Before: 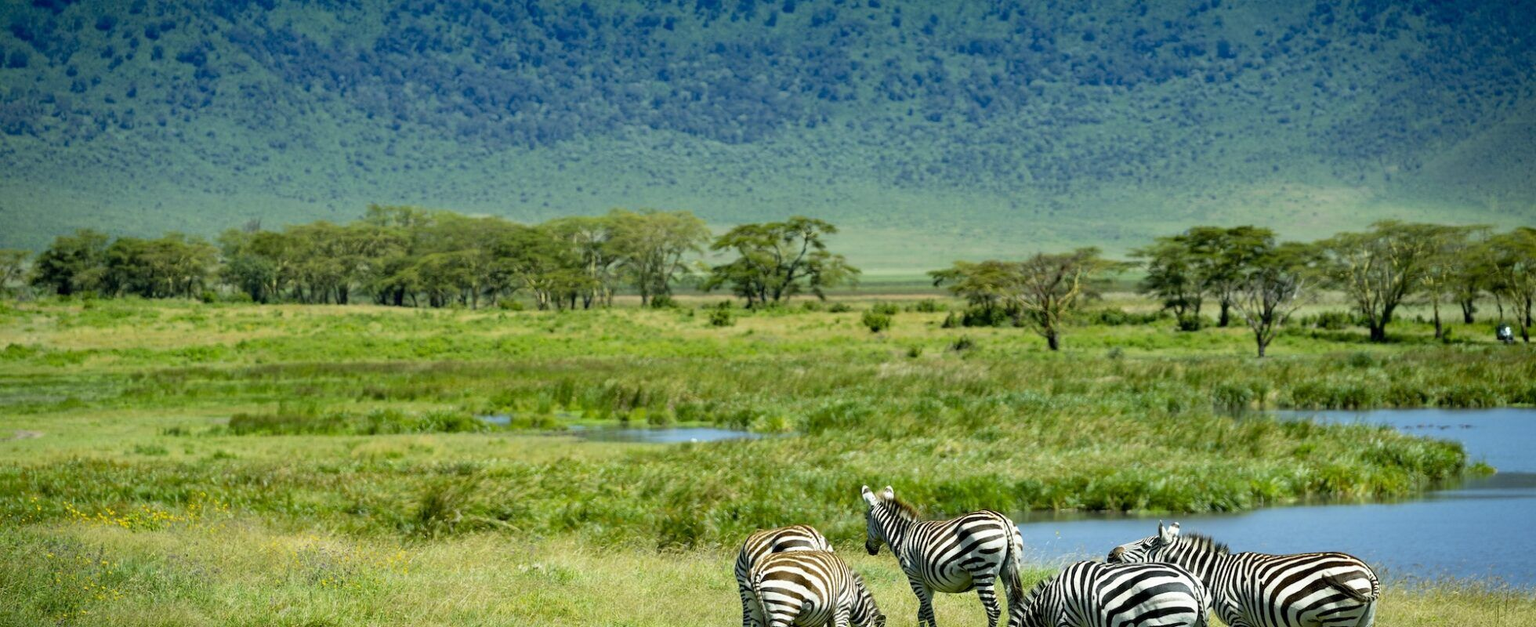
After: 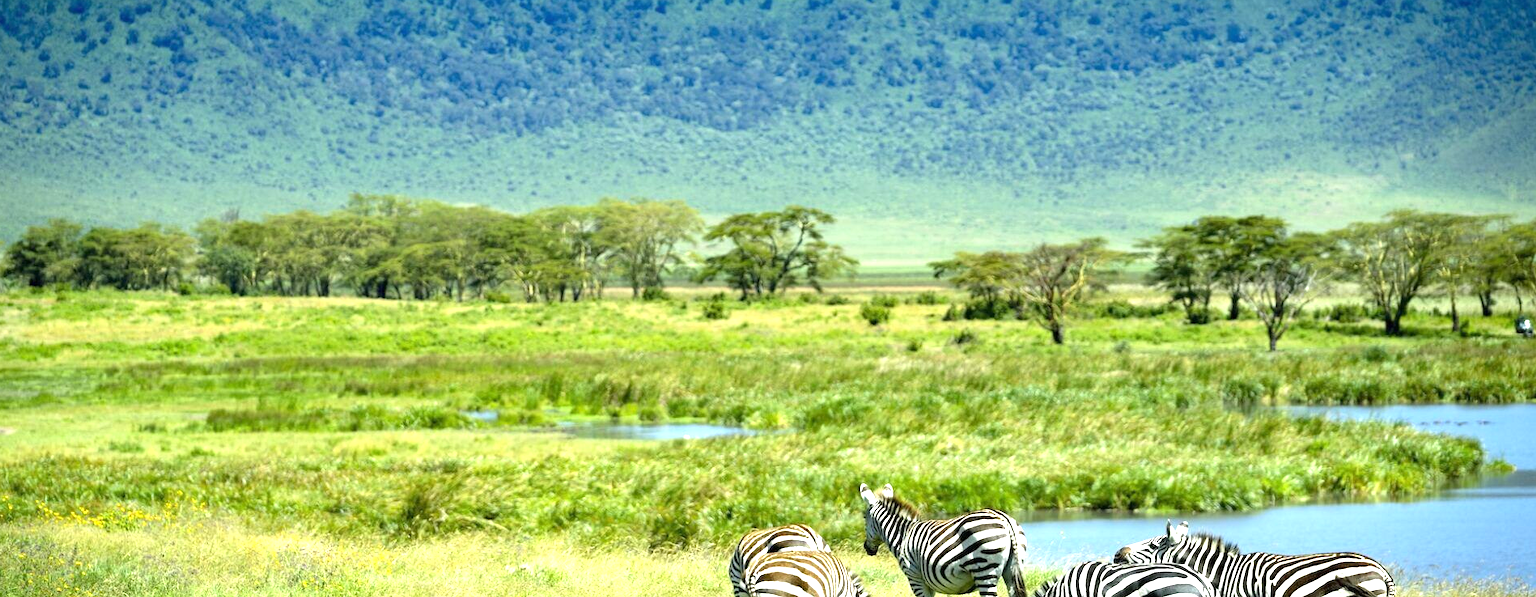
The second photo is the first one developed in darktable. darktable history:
exposure: black level correction 0, exposure 1.103 EV, compensate highlight preservation false
crop: left 1.916%, top 2.807%, right 1.223%, bottom 4.826%
